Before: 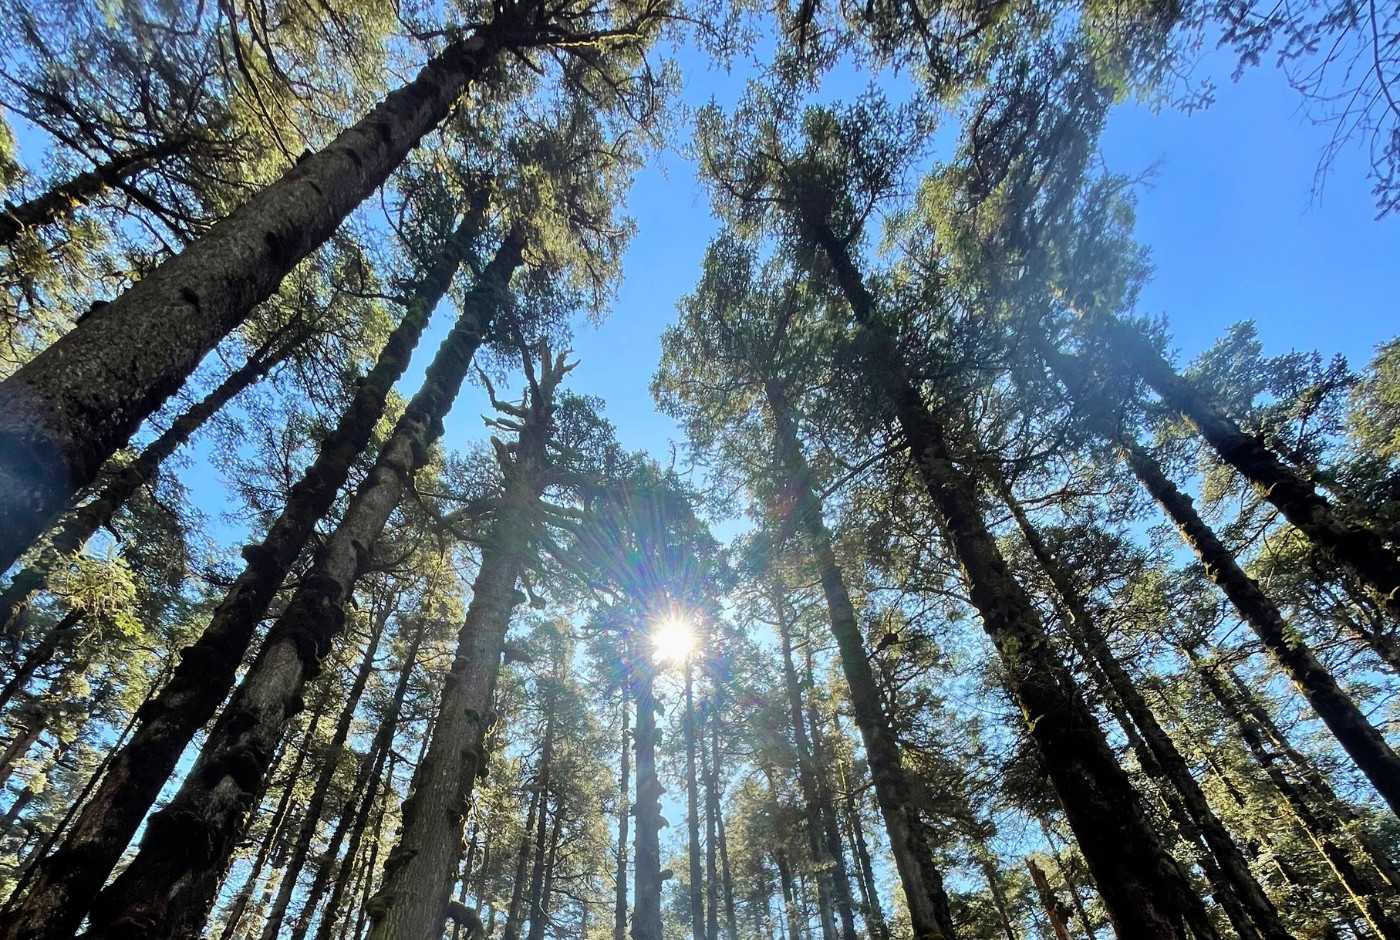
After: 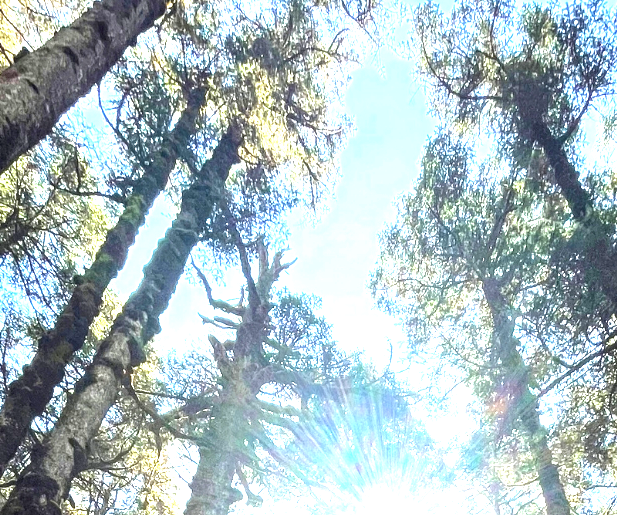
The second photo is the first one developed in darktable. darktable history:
exposure: exposure 2.04 EV, compensate highlight preservation false
crop: left 20.248%, top 10.86%, right 35.675%, bottom 34.321%
local contrast: on, module defaults
